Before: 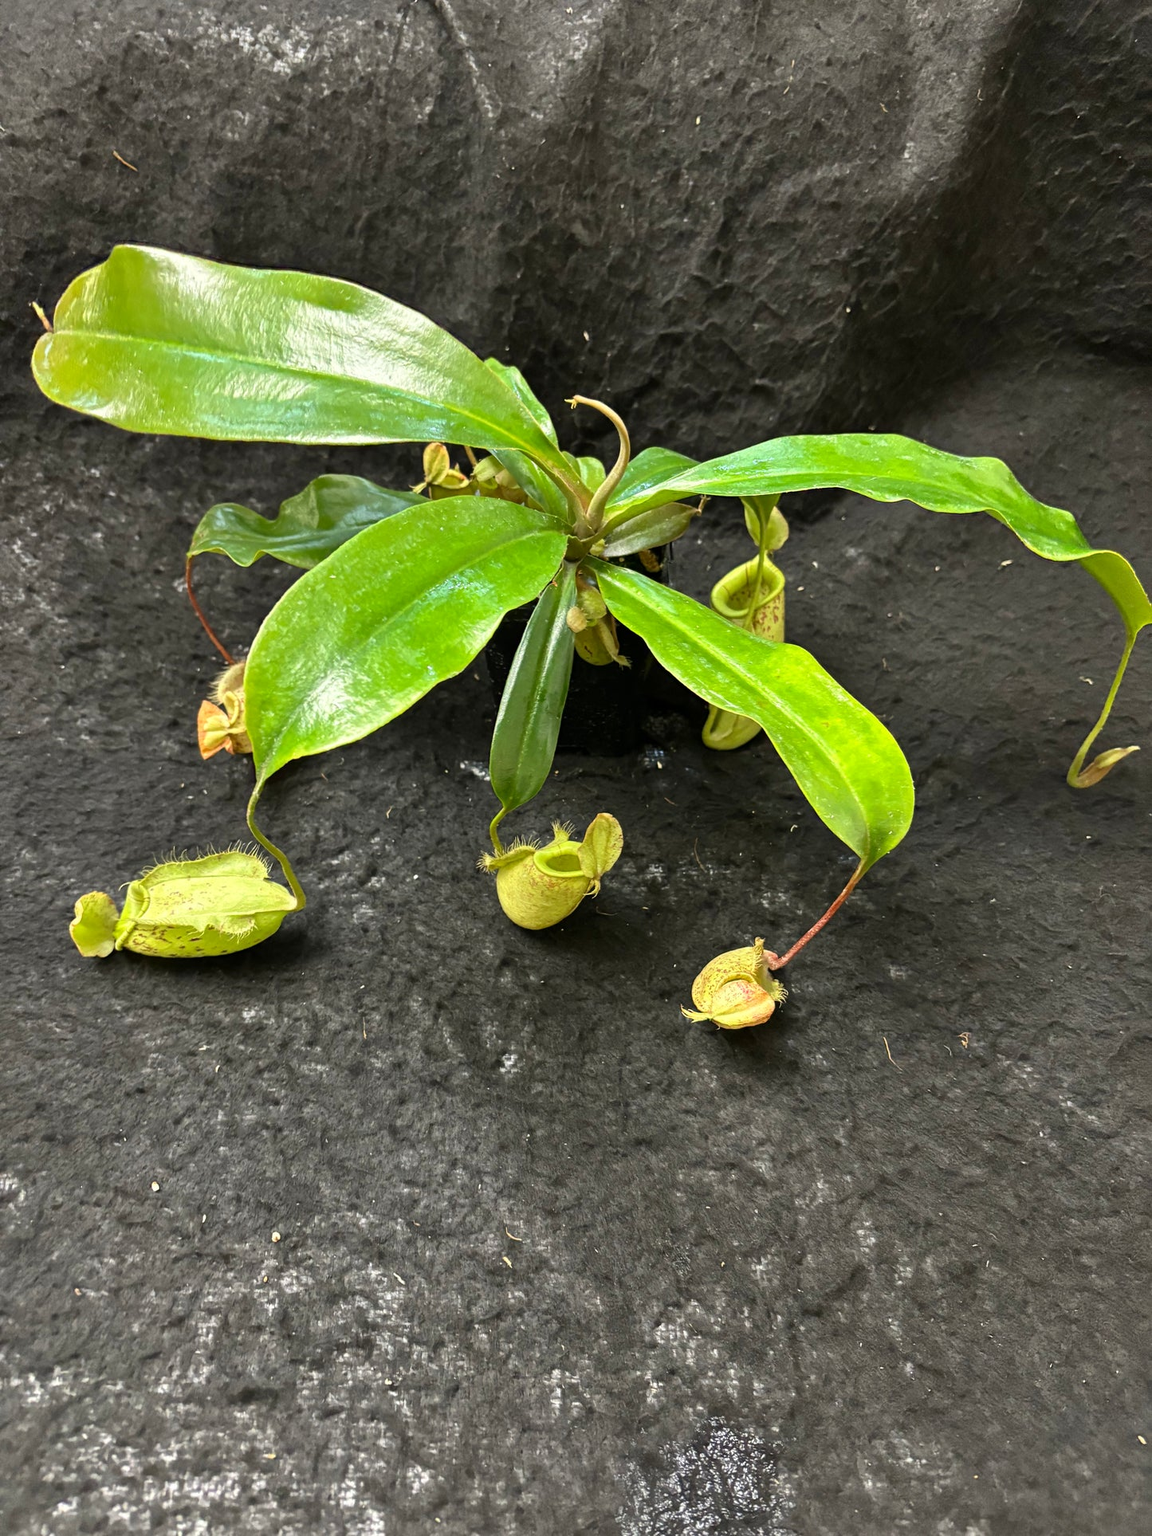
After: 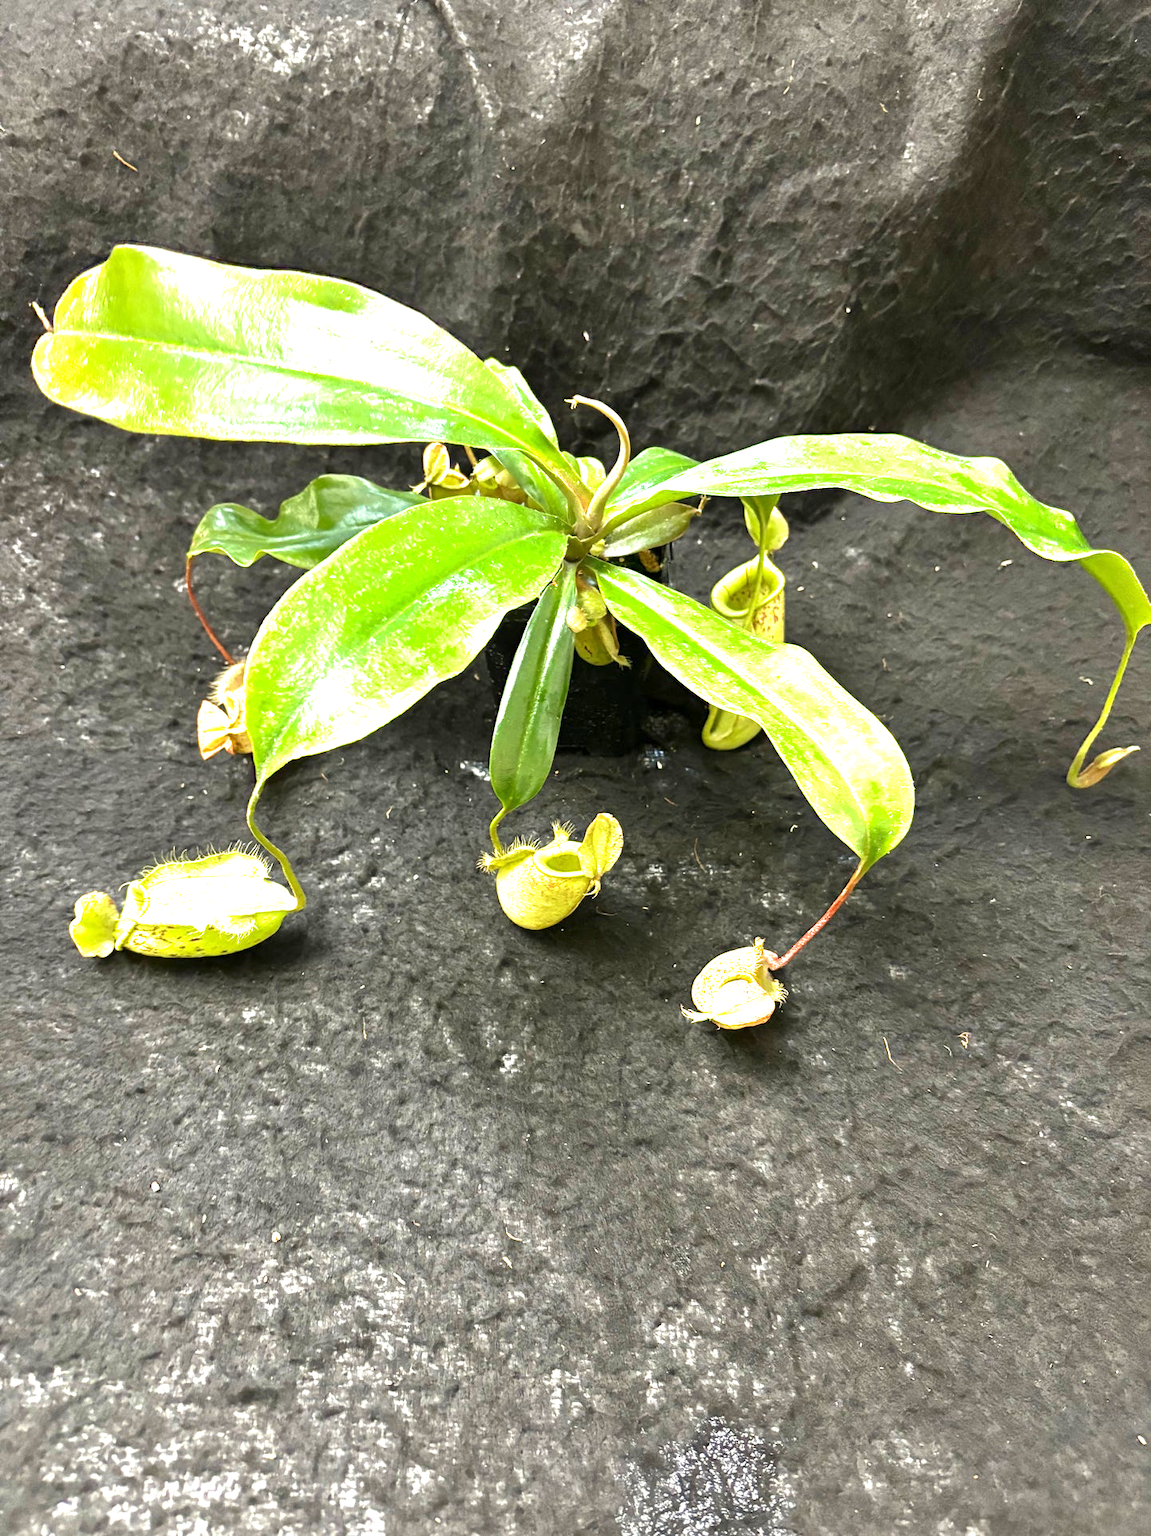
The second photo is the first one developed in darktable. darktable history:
split-toning: shadows › saturation 0.61, highlights › saturation 0.58, balance -28.74, compress 87.36%
exposure: exposure 1.16 EV, compensate exposure bias true, compensate highlight preservation false
